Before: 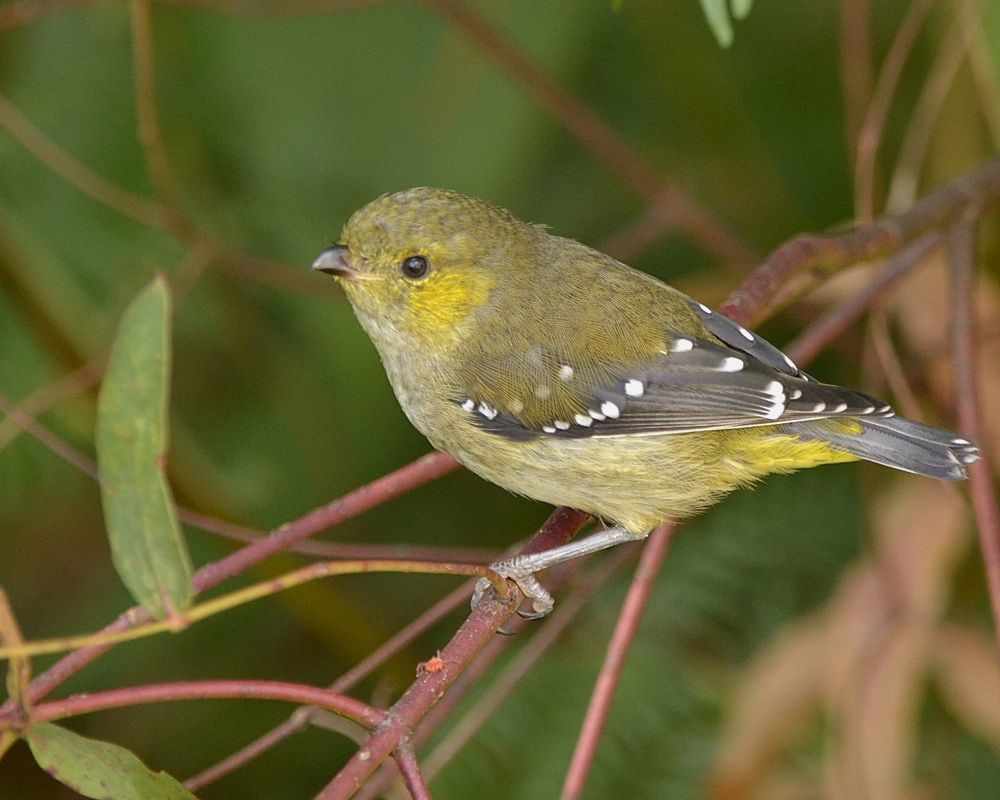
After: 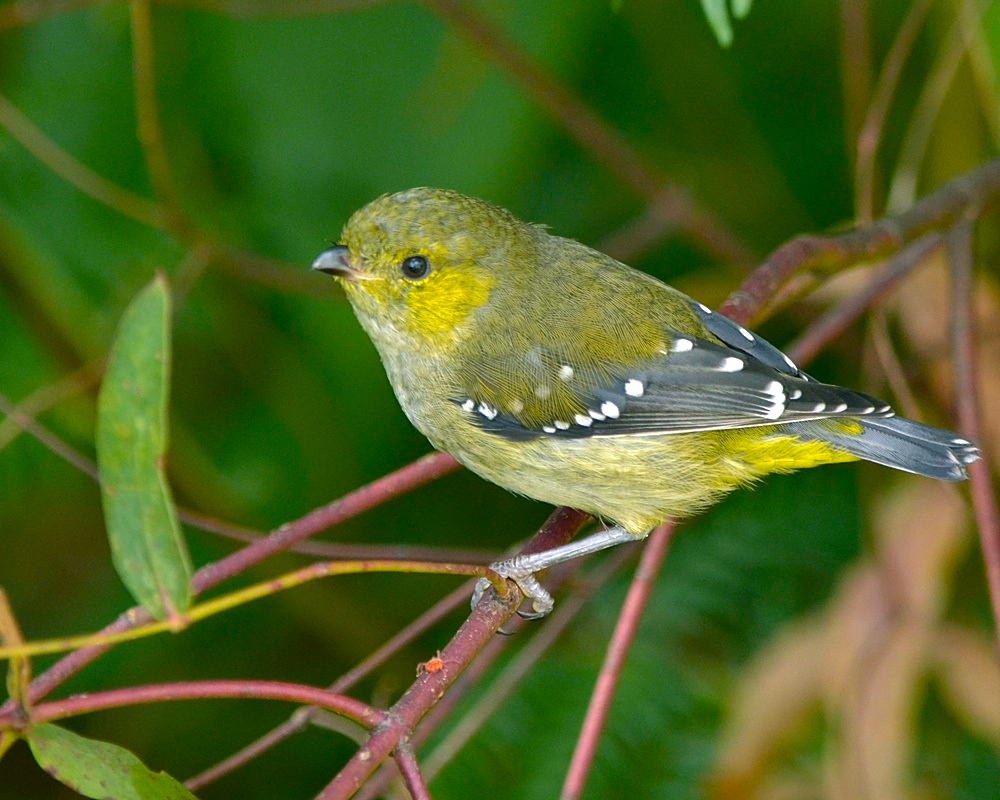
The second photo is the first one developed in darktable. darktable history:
tone equalizer: edges refinement/feathering 500, mask exposure compensation -1.57 EV, preserve details no
color balance rgb: power › luminance -7.987%, power › chroma 2.285%, power › hue 222.89°, linear chroma grading › shadows 16.364%, perceptual saturation grading › global saturation 30.106%, perceptual brilliance grading › highlights 9.9%, perceptual brilliance grading › mid-tones 4.556%, global vibrance 20%
